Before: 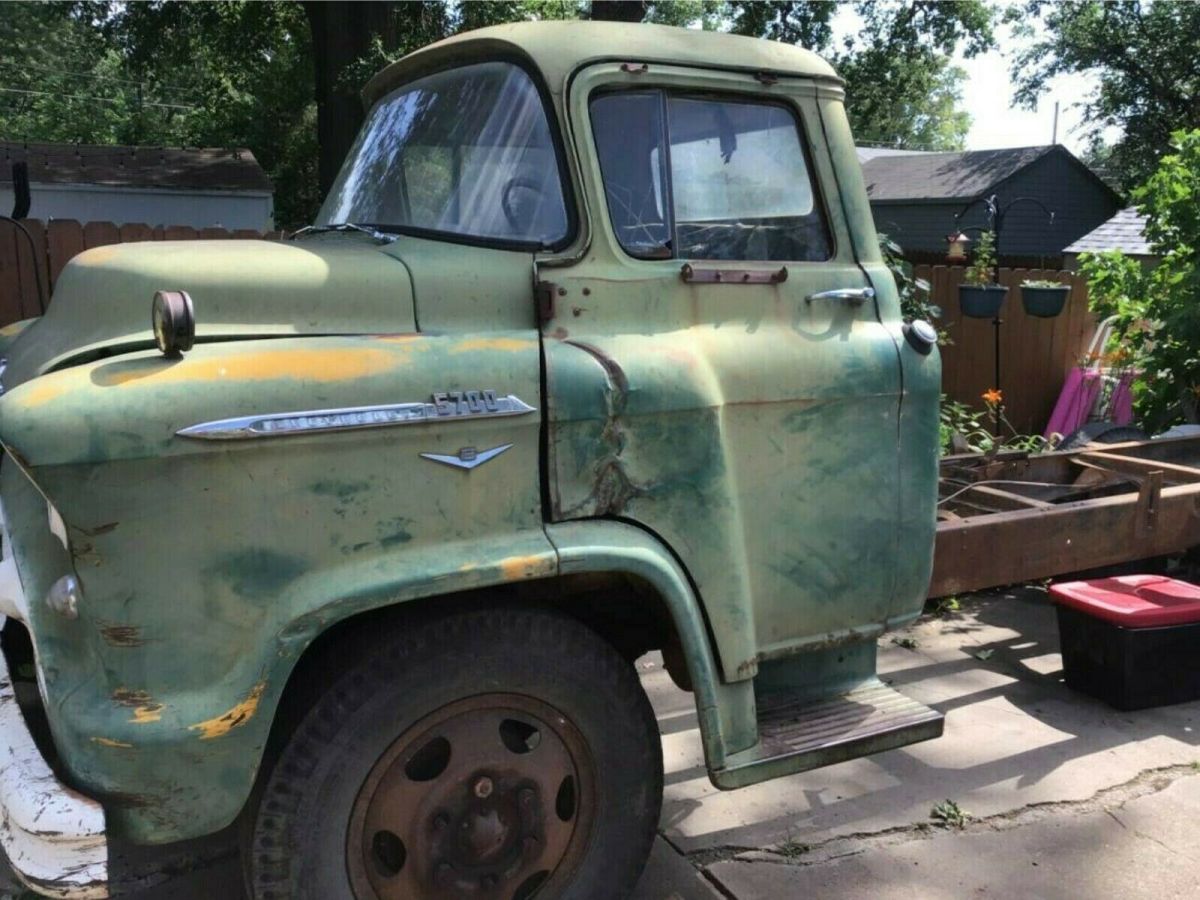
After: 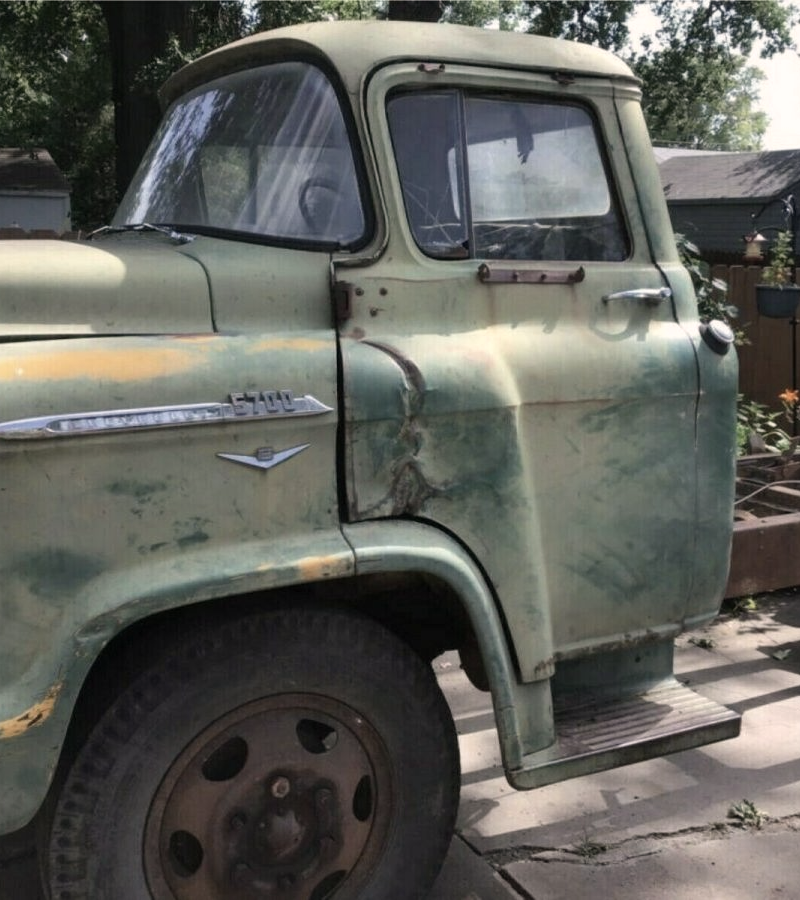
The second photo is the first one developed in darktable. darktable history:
crop: left 16.988%, right 16.323%
color correction: highlights a* 5.54, highlights b* 5.2, saturation 0.627
